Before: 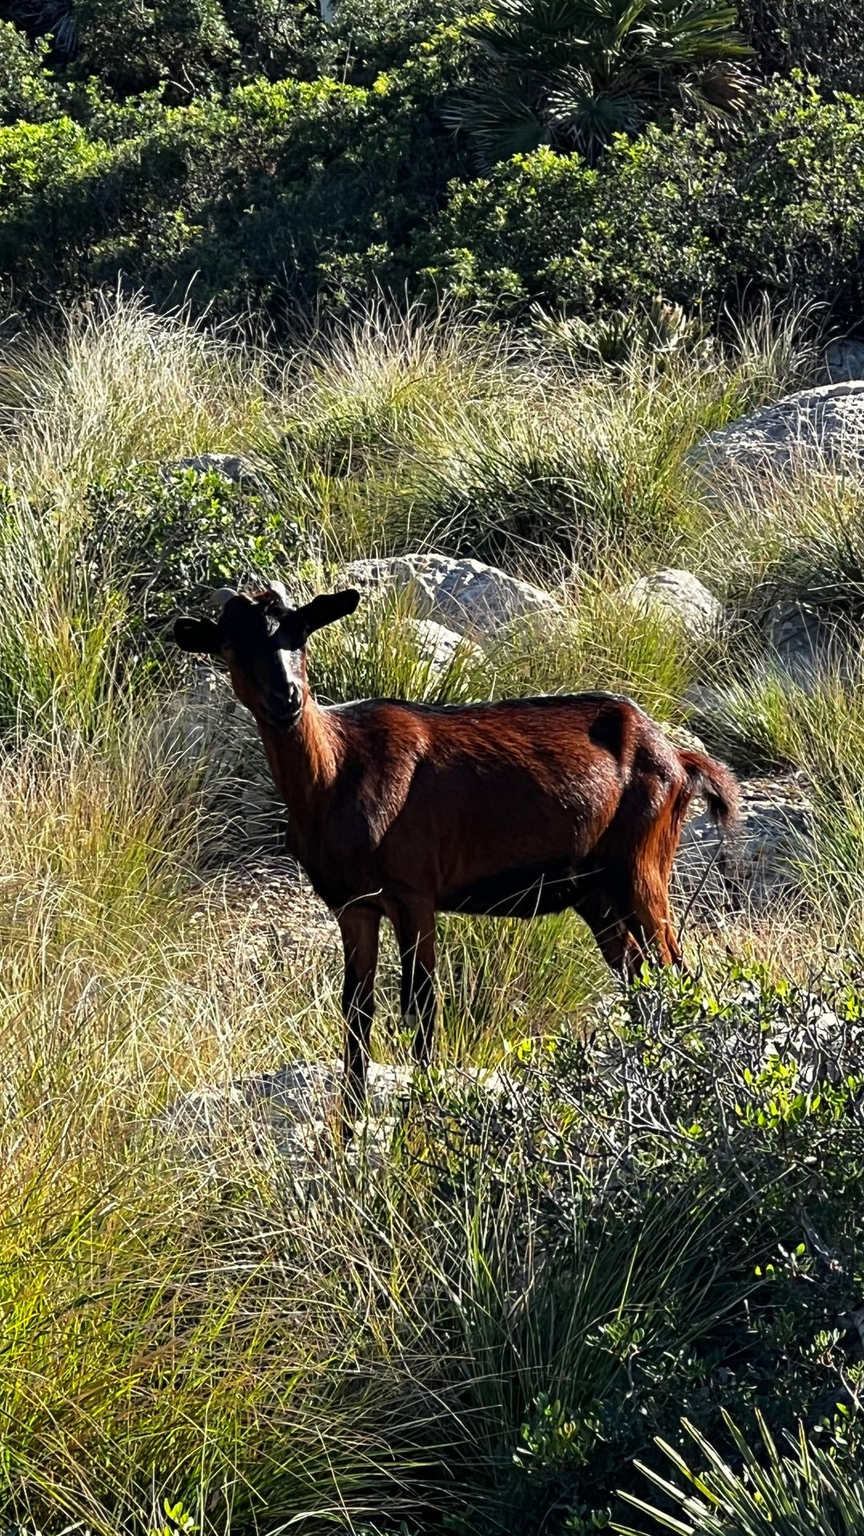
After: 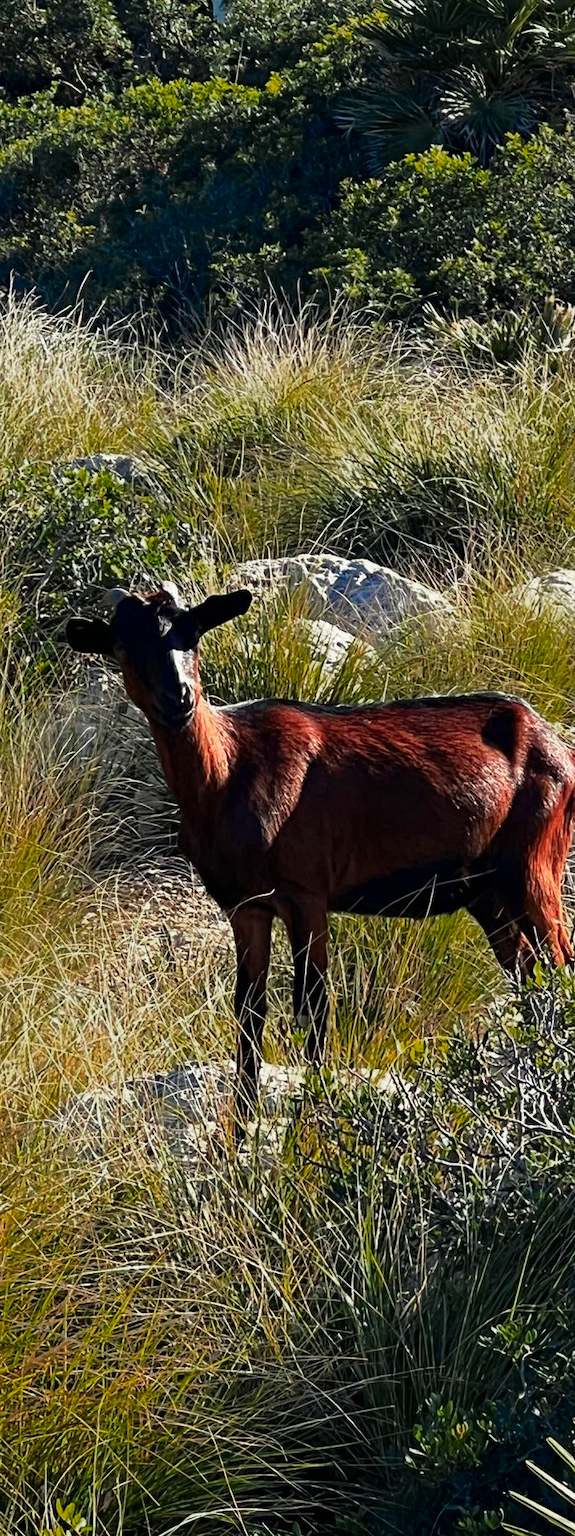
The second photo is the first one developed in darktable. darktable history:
color zones: curves: ch0 [(0, 0.553) (0.123, 0.58) (0.23, 0.419) (0.468, 0.155) (0.605, 0.132) (0.723, 0.063) (0.833, 0.172) (0.921, 0.468)]; ch1 [(0.025, 0.645) (0.229, 0.584) (0.326, 0.551) (0.537, 0.446) (0.599, 0.911) (0.708, 1) (0.805, 0.944)]; ch2 [(0.086, 0.468) (0.254, 0.464) (0.638, 0.564) (0.702, 0.592) (0.768, 0.564)]
crop and rotate: left 12.54%, right 20.794%
